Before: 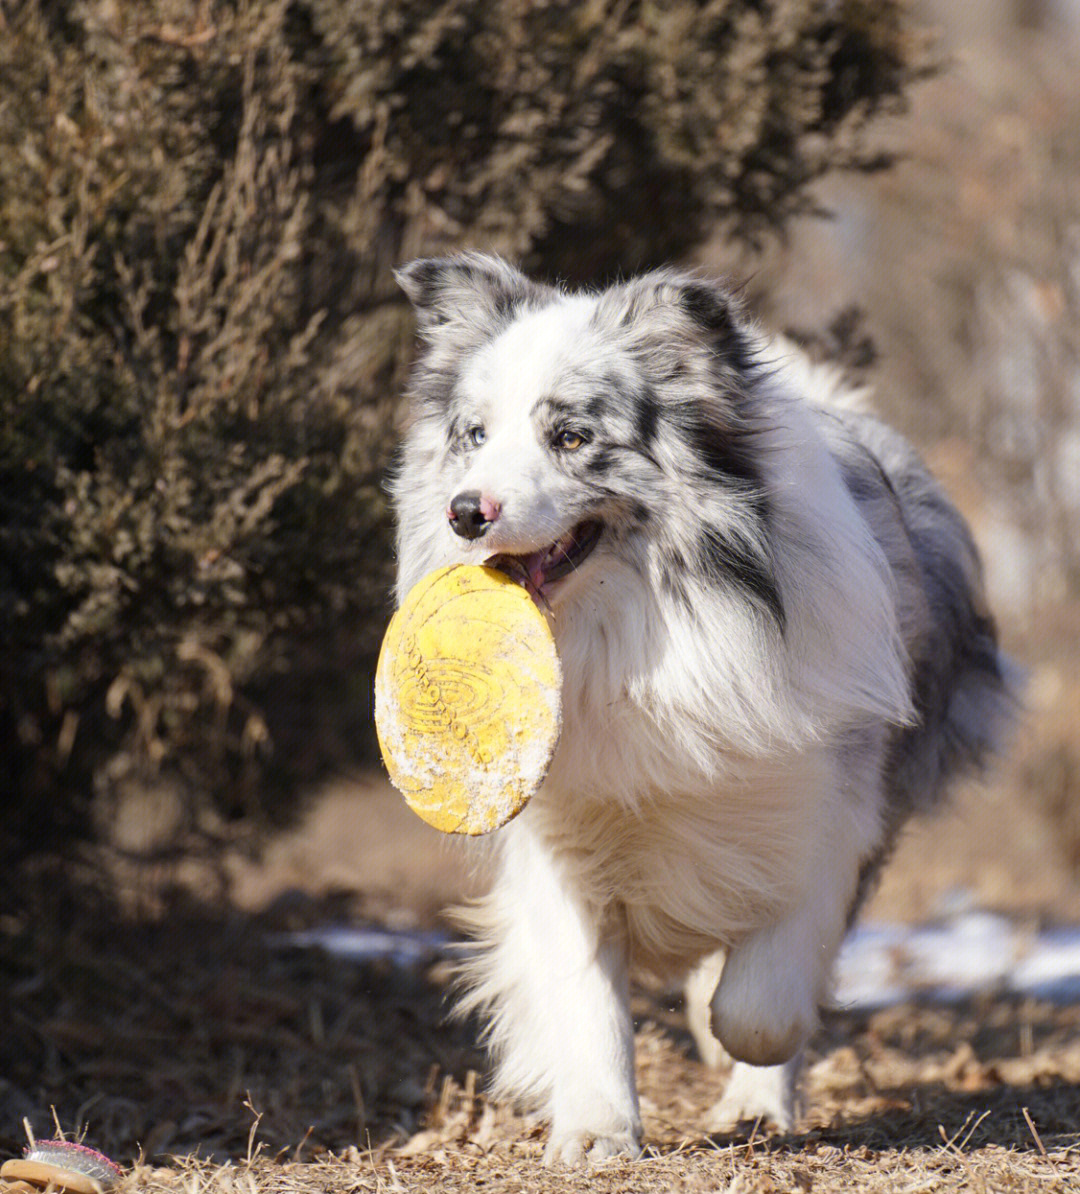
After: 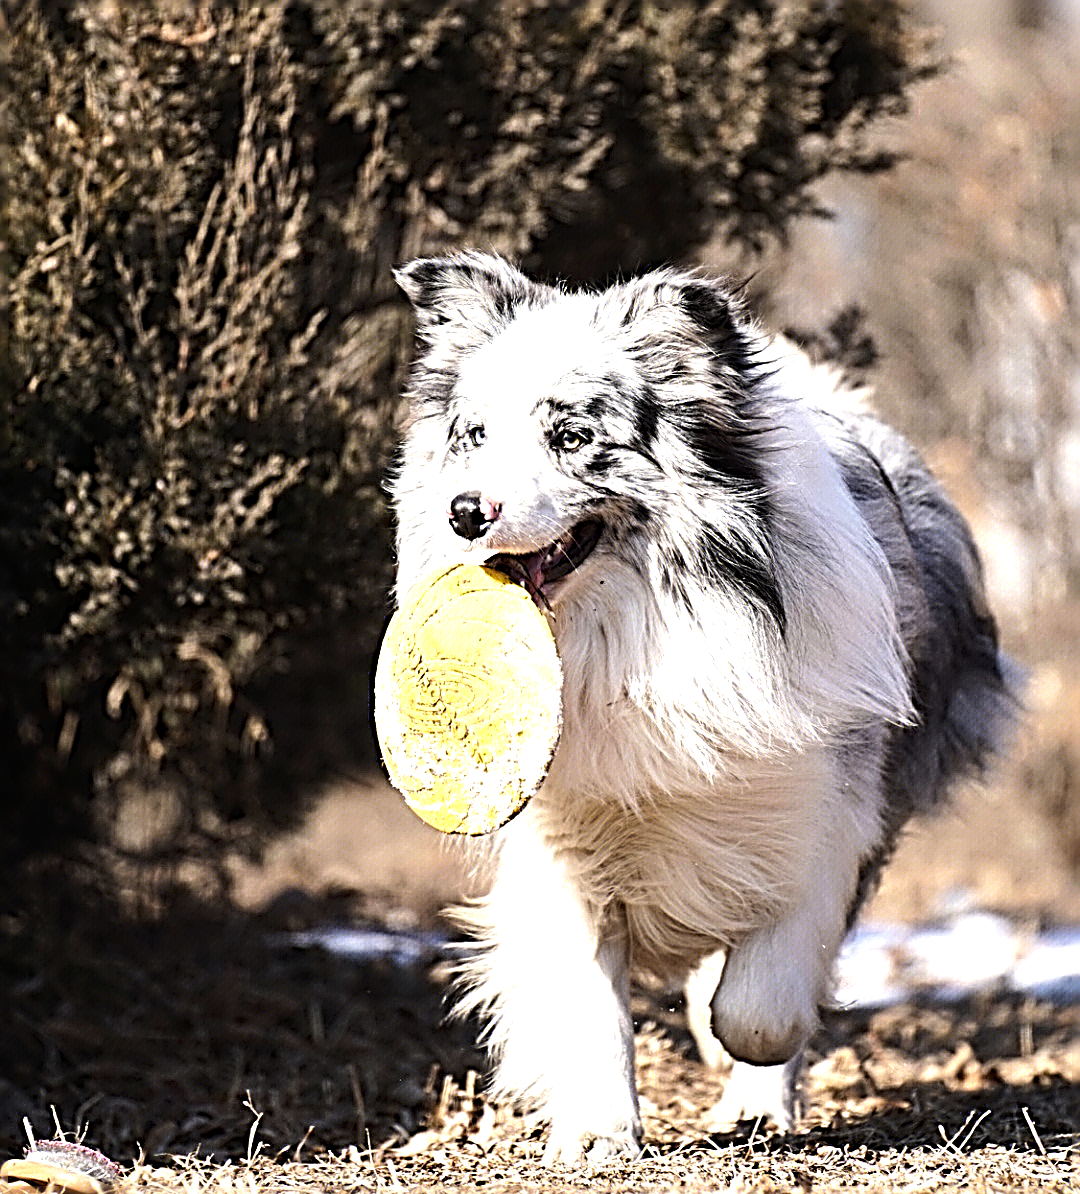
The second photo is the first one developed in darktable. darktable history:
tone equalizer: -8 EV -1.12 EV, -7 EV -1.02 EV, -6 EV -0.881 EV, -5 EV -0.556 EV, -3 EV 0.576 EV, -2 EV 0.847 EV, -1 EV 1.01 EV, +0 EV 1.08 EV, edges refinement/feathering 500, mask exposure compensation -1.57 EV, preserve details no
sharpen: radius 3.174, amount 1.716
